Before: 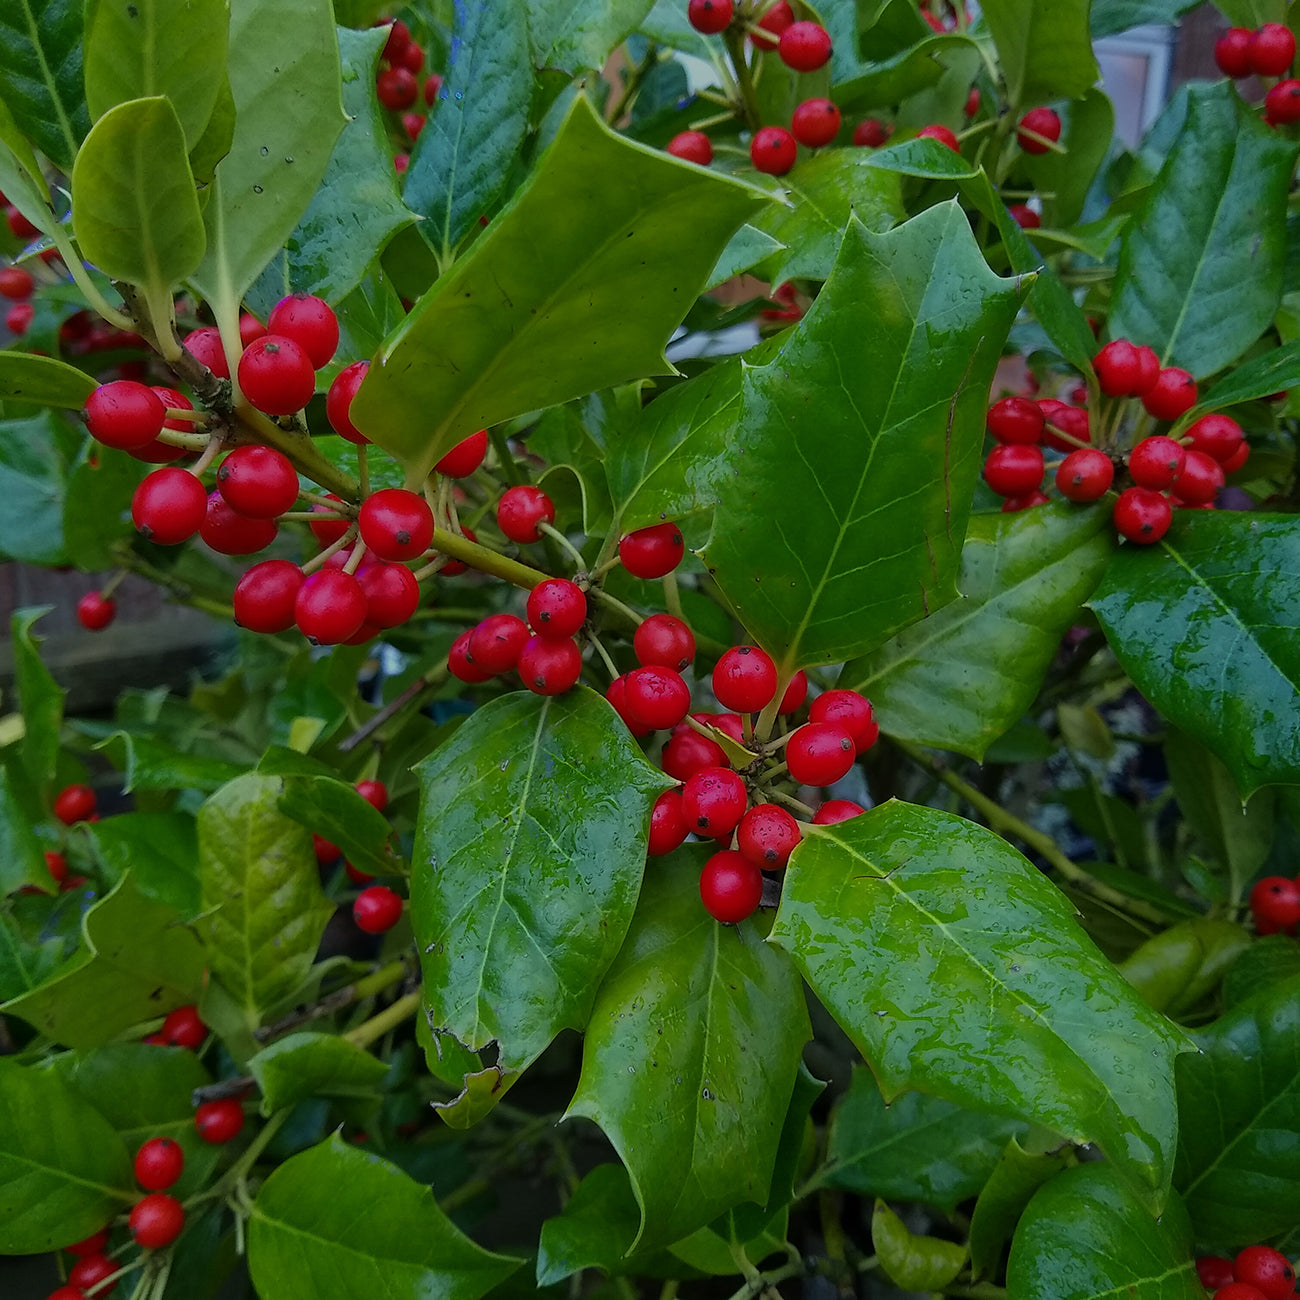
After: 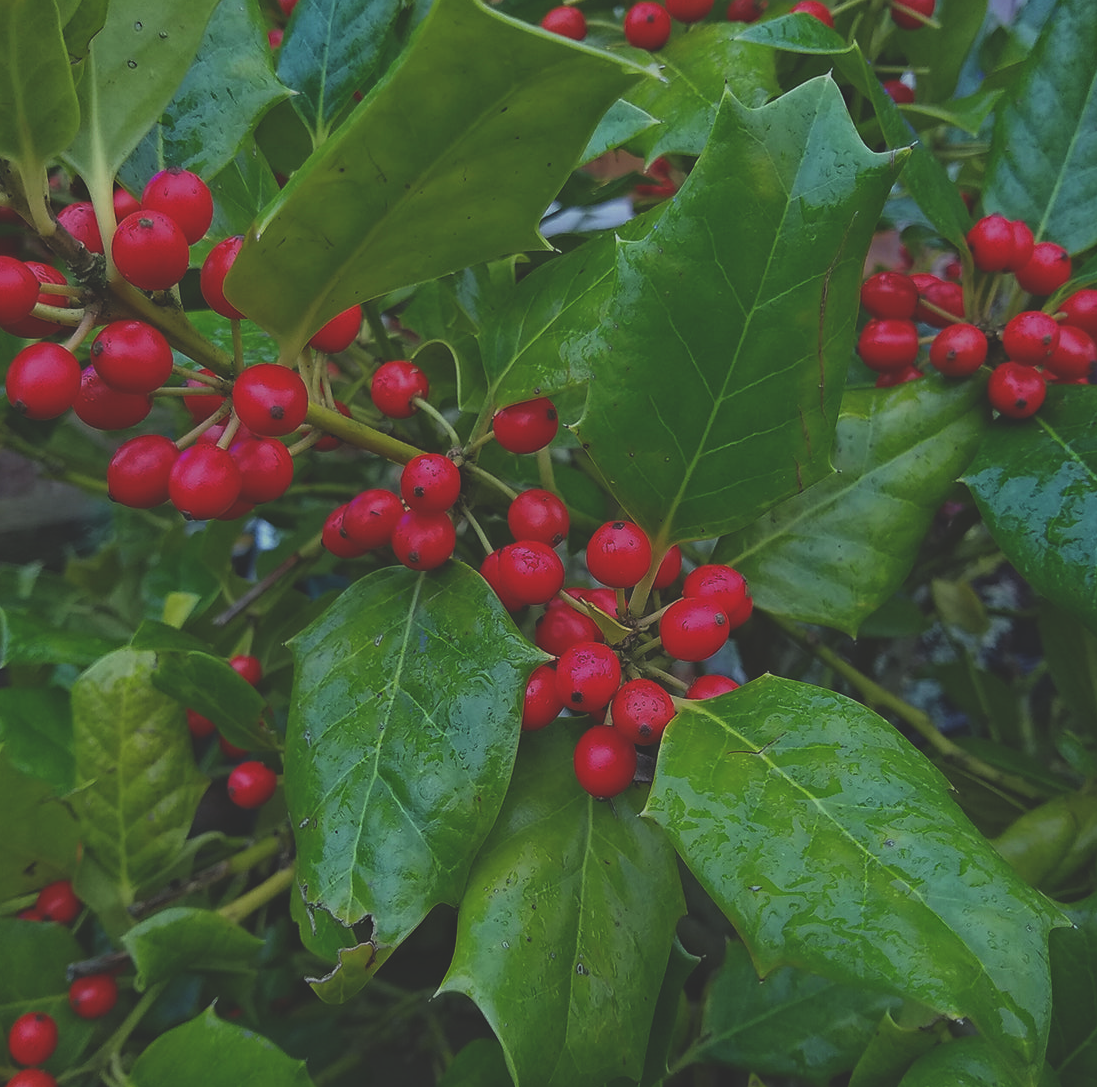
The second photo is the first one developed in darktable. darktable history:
crop and rotate: left 9.693%, top 9.663%, right 5.903%, bottom 6.678%
exposure: black level correction -0.026, exposure -0.12 EV, compensate highlight preservation false
haze removal: compatibility mode true, adaptive false
